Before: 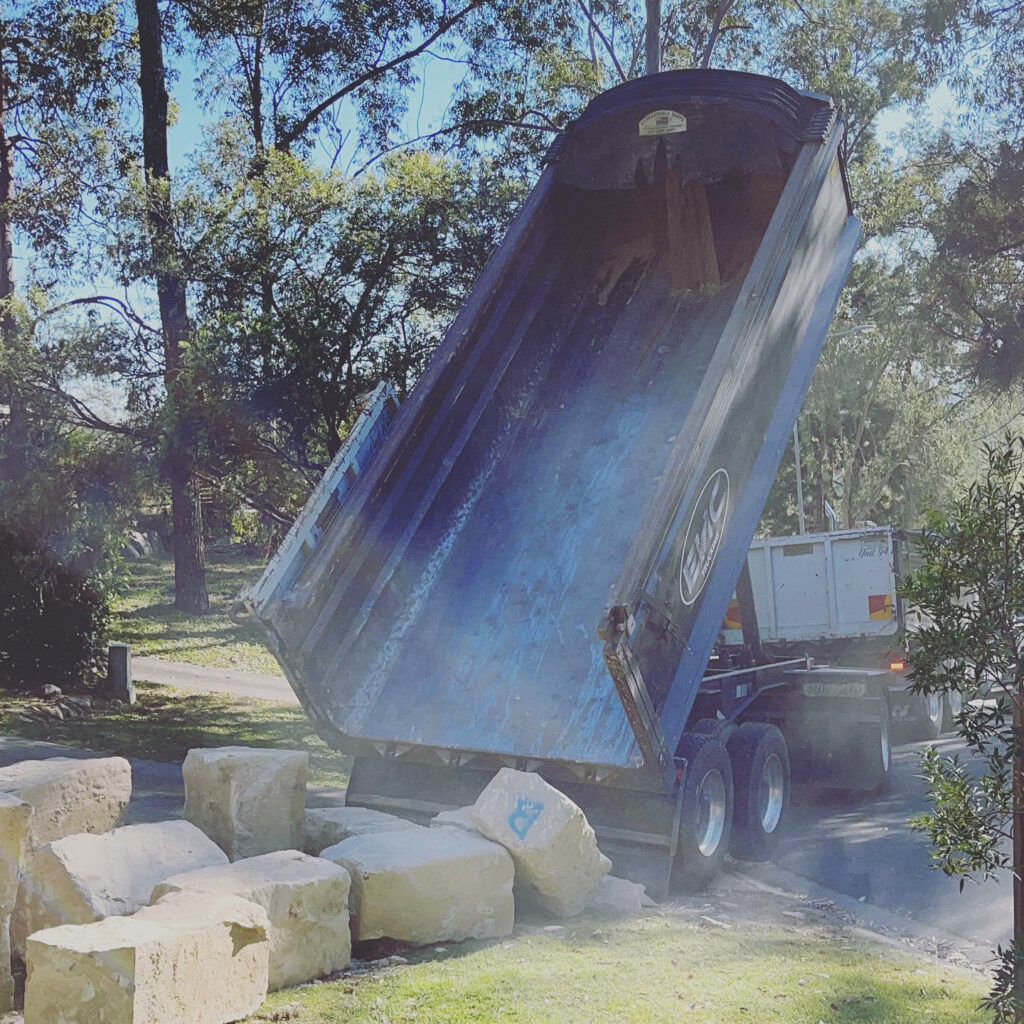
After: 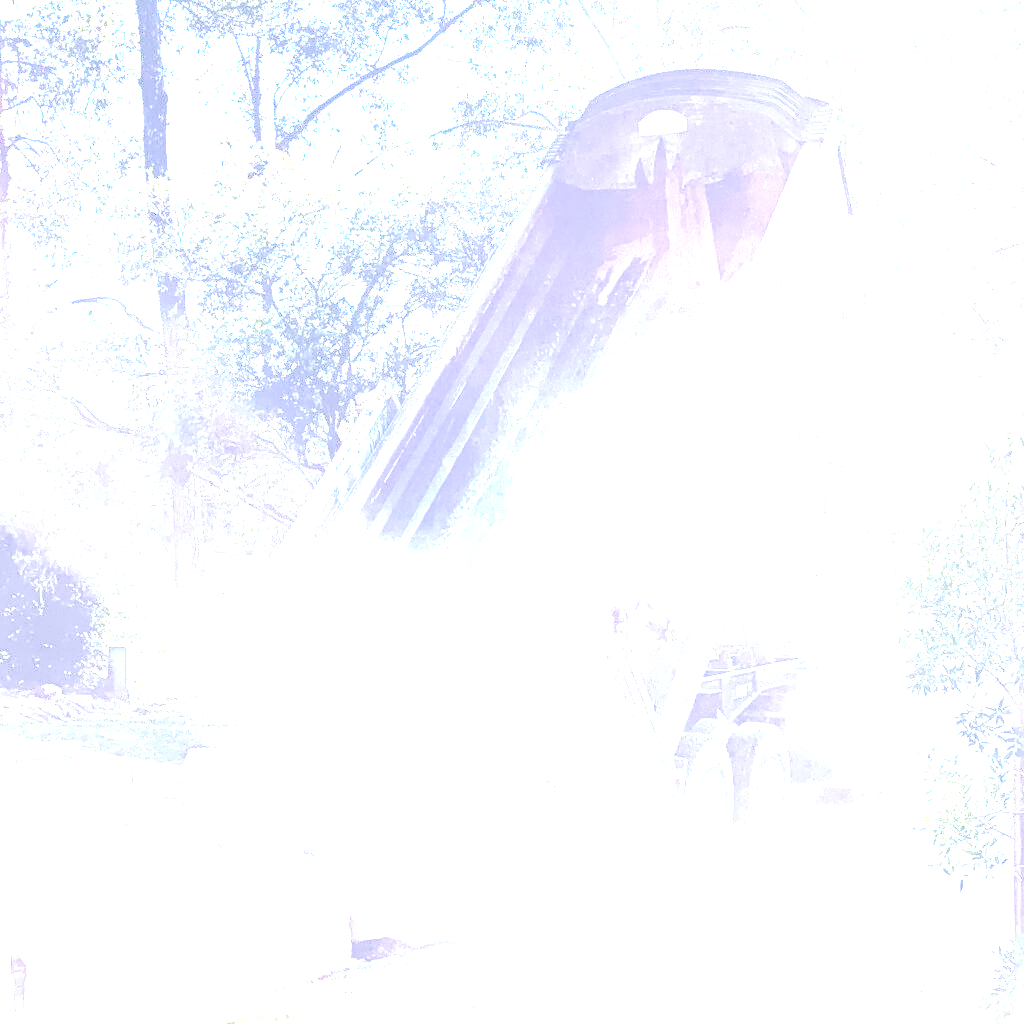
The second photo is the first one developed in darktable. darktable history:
local contrast: on, module defaults
color calibration: x 0.37, y 0.382, temperature 4313.32 K
denoise (profiled): preserve shadows 1.52, scattering 0.002, a [-1, 0, 0], compensate highlight preservation false
haze removal: compatibility mode true, adaptive false
highlight reconstruction: on, module defaults
lens correction: scale 1, crop 1, focal 35, aperture 2.8, distance 1.17, camera "Canon EOS RP", lens "Canon RF 35mm F1.8 MACRO IS STM"
velvia: on, module defaults
exposure: black level correction 0, exposure 1.975 EV, compensate exposure bias true, compensate highlight preservation false
color balance rgb: perceptual saturation grading › global saturation 35%, perceptual saturation grading › highlights -25%, perceptual saturation grading › shadows 50%
